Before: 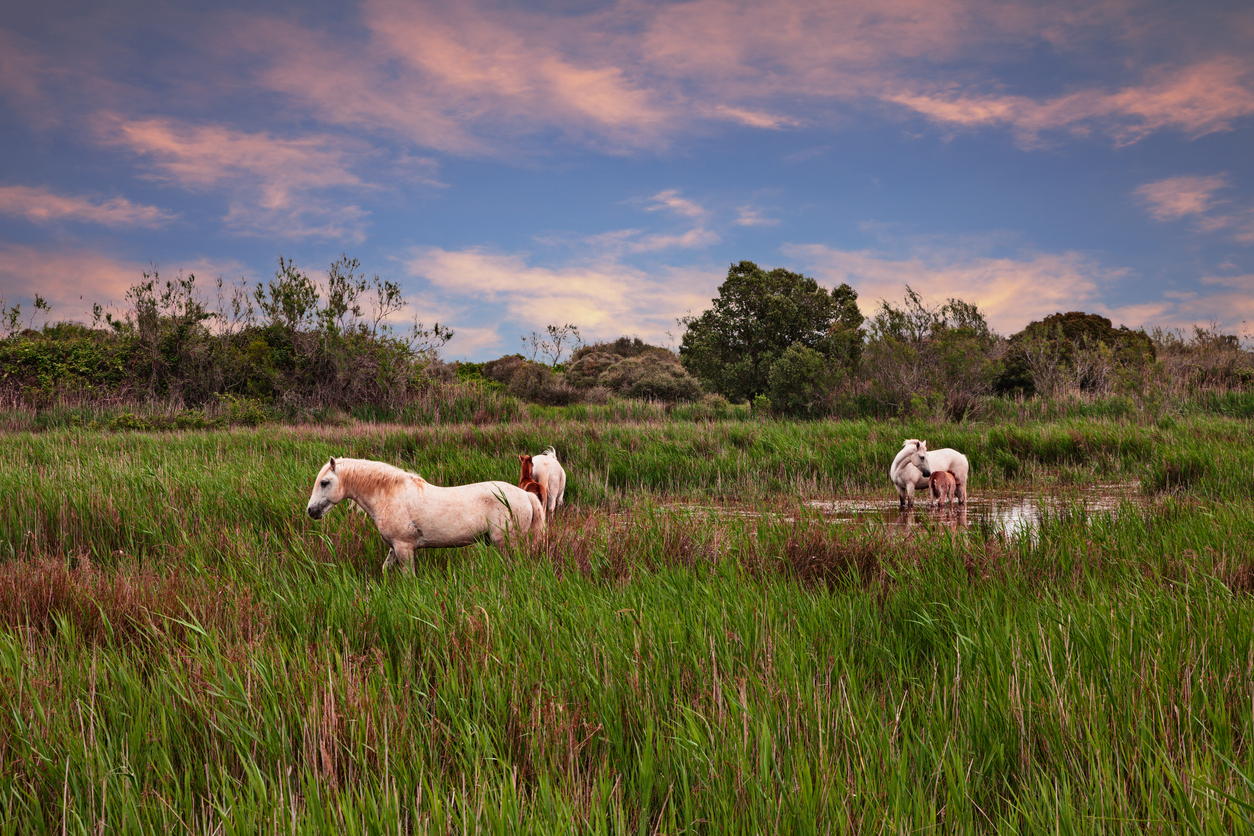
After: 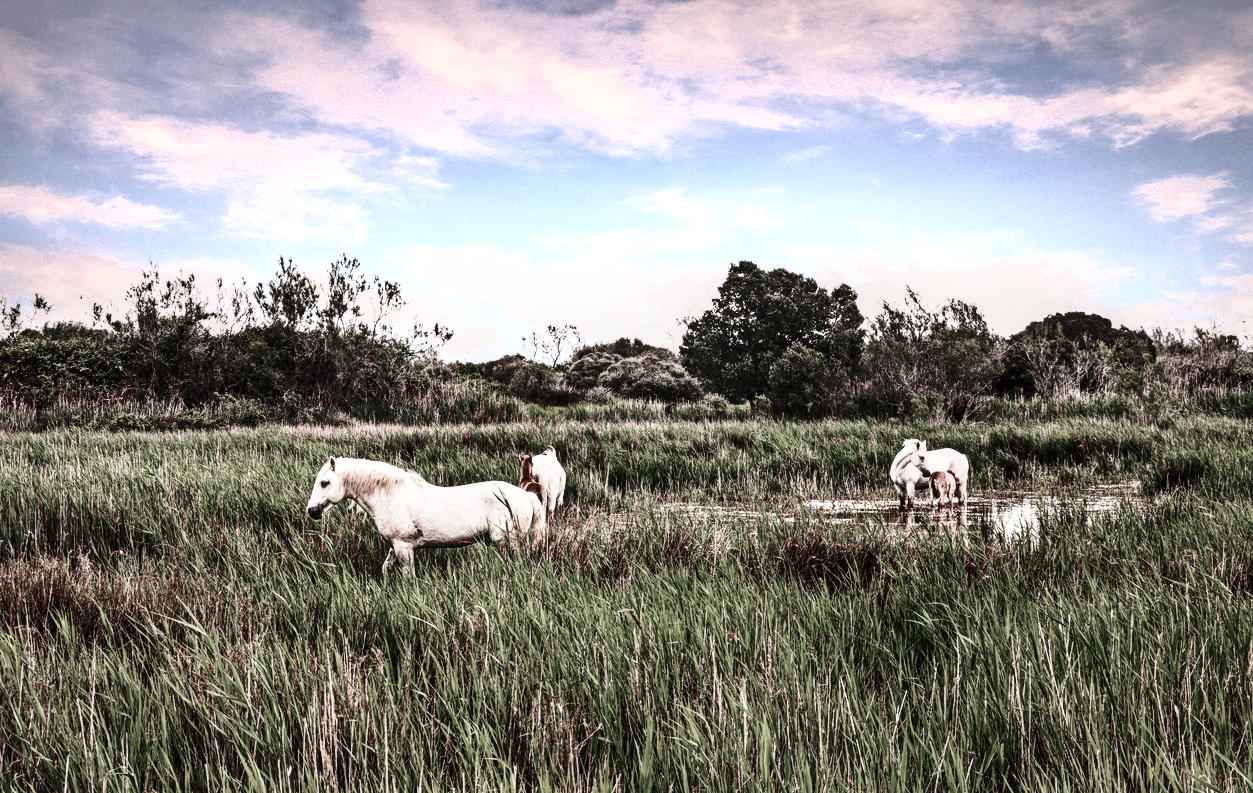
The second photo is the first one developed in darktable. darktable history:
local contrast: on, module defaults
crop and rotate: top 0%, bottom 5.097%
tone equalizer: -8 EV -0.75 EV, -7 EV -0.7 EV, -6 EV -0.6 EV, -5 EV -0.4 EV, -3 EV 0.4 EV, -2 EV 0.6 EV, -1 EV 0.7 EV, +0 EV 0.75 EV, edges refinement/feathering 500, mask exposure compensation -1.57 EV, preserve details no
color zones: curves: ch0 [(0, 0.613) (0.01, 0.613) (0.245, 0.448) (0.498, 0.529) (0.642, 0.665) (0.879, 0.777) (0.99, 0.613)]; ch1 [(0, 0.272) (0.219, 0.127) (0.724, 0.346)]
base curve: curves: ch0 [(0, 0) (0.028, 0.03) (0.121, 0.232) (0.46, 0.748) (0.859, 0.968) (1, 1)], preserve colors none
contrast brightness saturation: contrast 0.22
shadows and highlights: shadows 30.63, highlights -63.22, shadows color adjustment 98%, highlights color adjustment 58.61%, soften with gaussian
